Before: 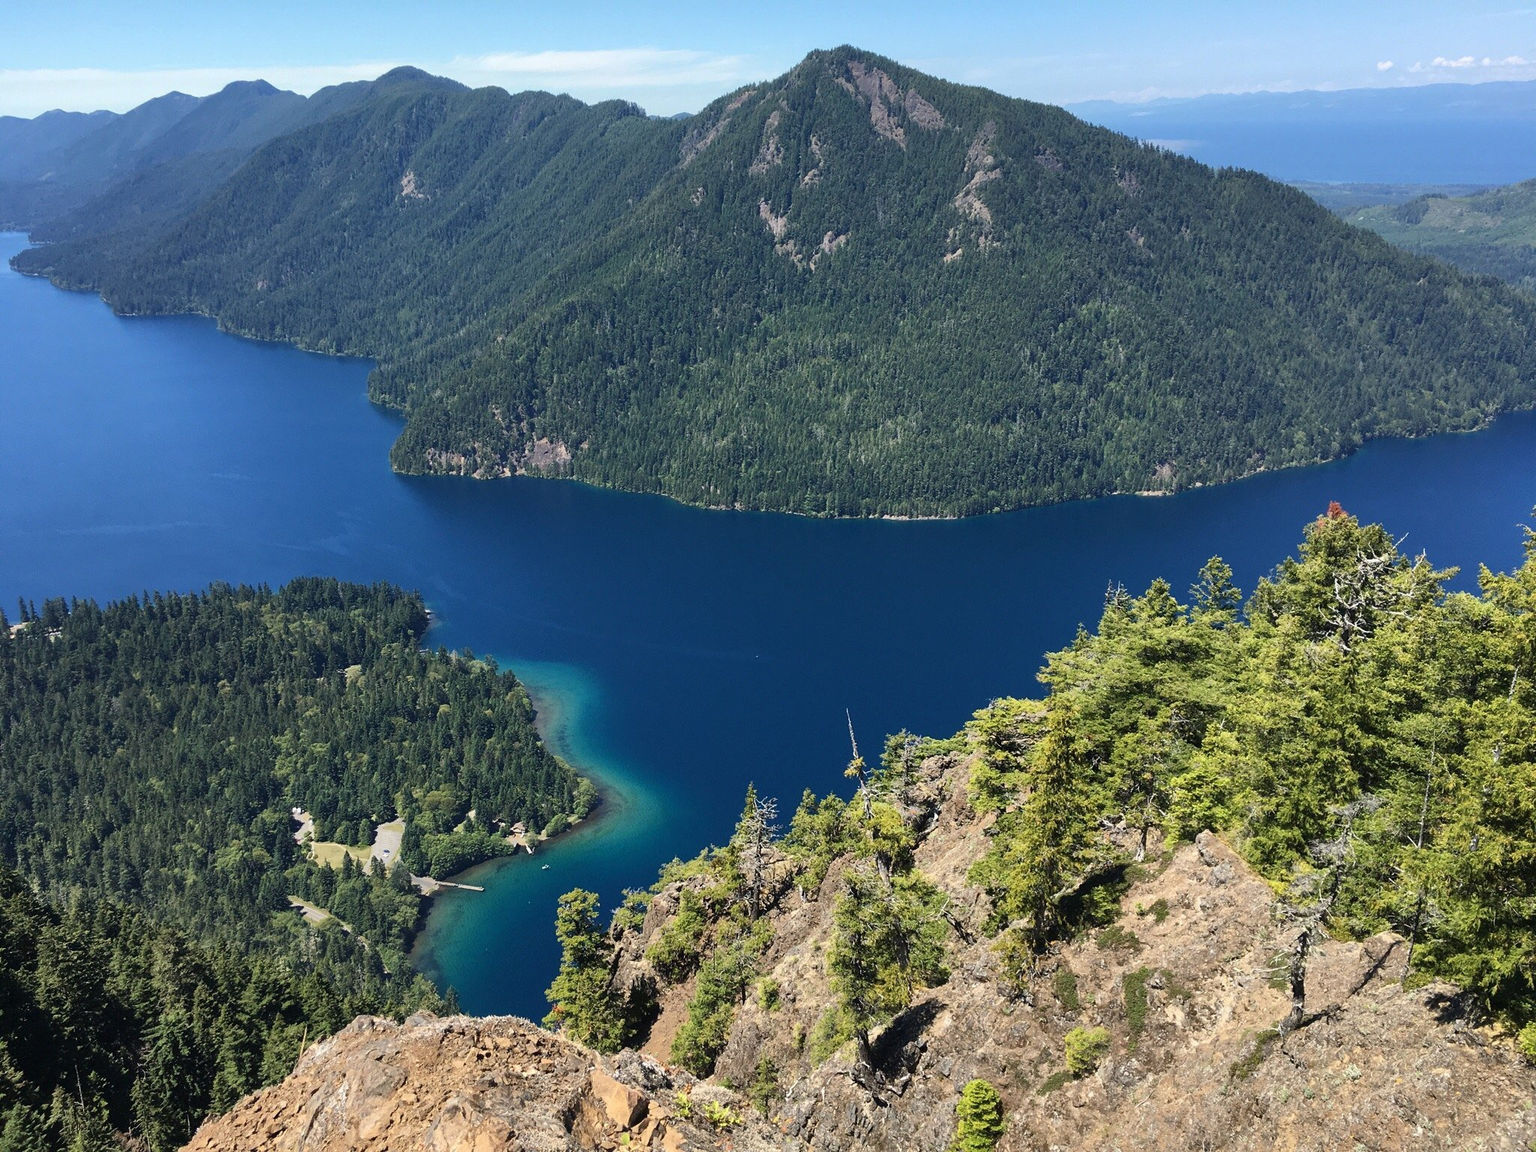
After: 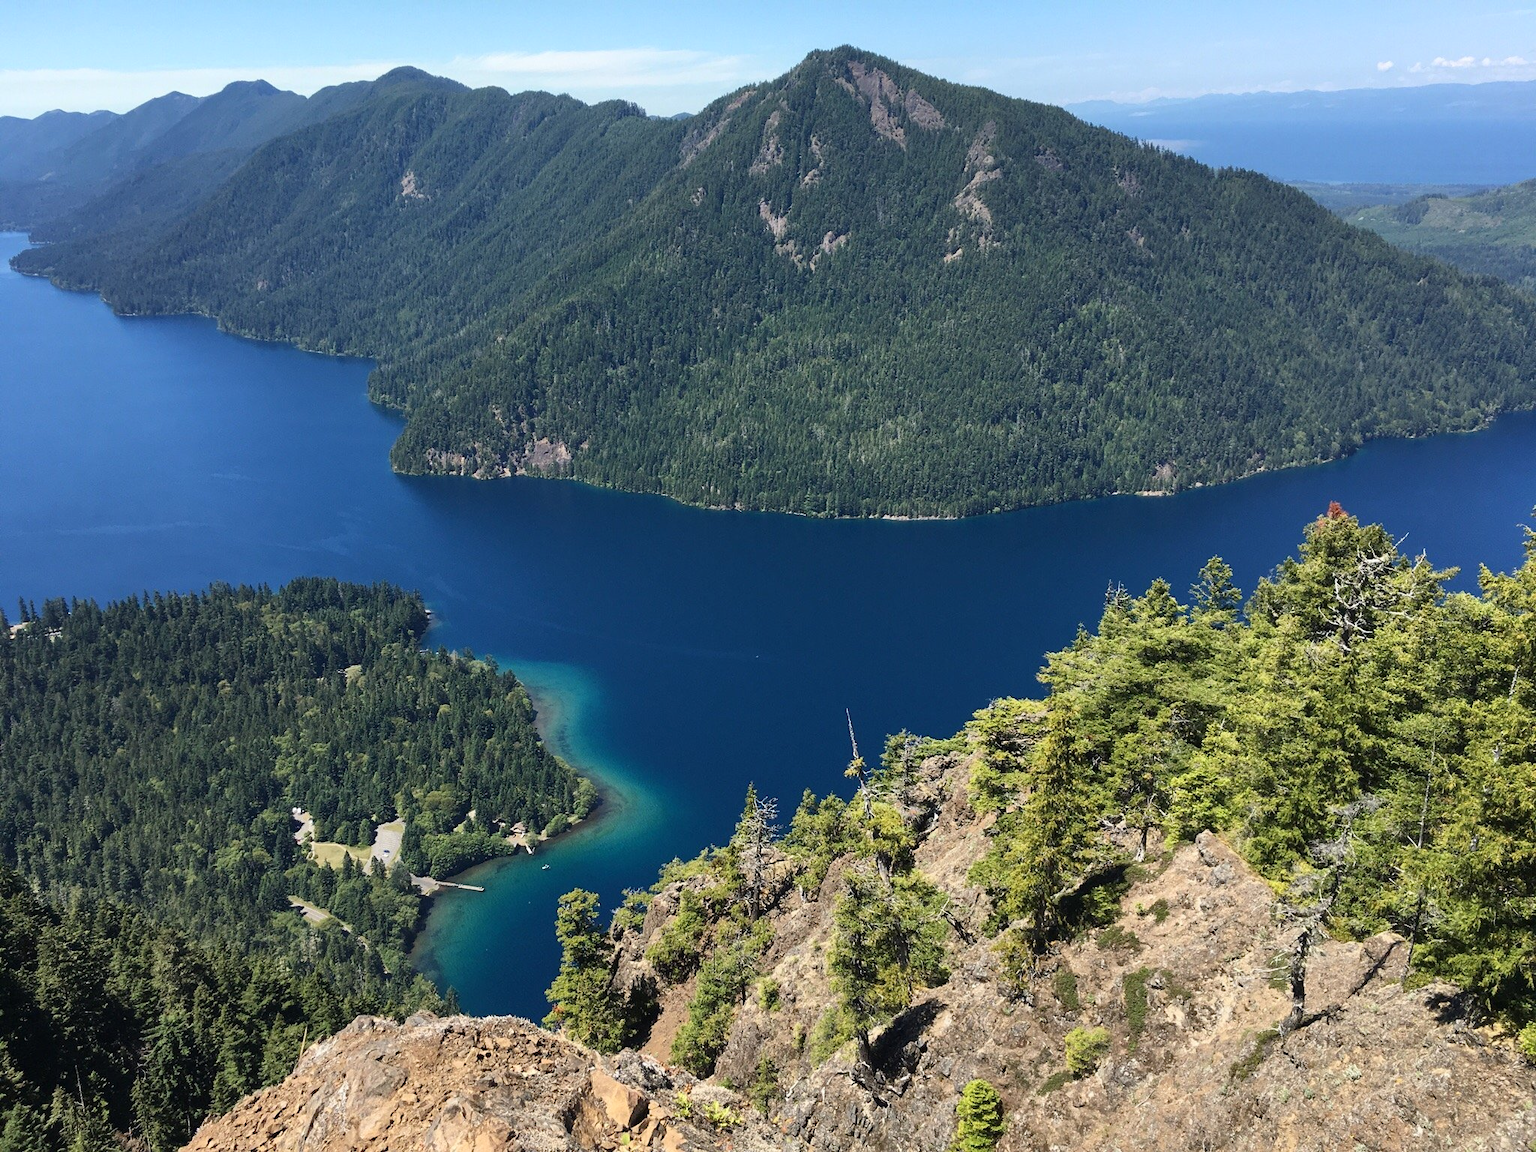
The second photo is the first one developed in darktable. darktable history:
exposure: exposure -0.049 EV, compensate highlight preservation false
shadows and highlights: shadows -1.4, highlights 40.58
